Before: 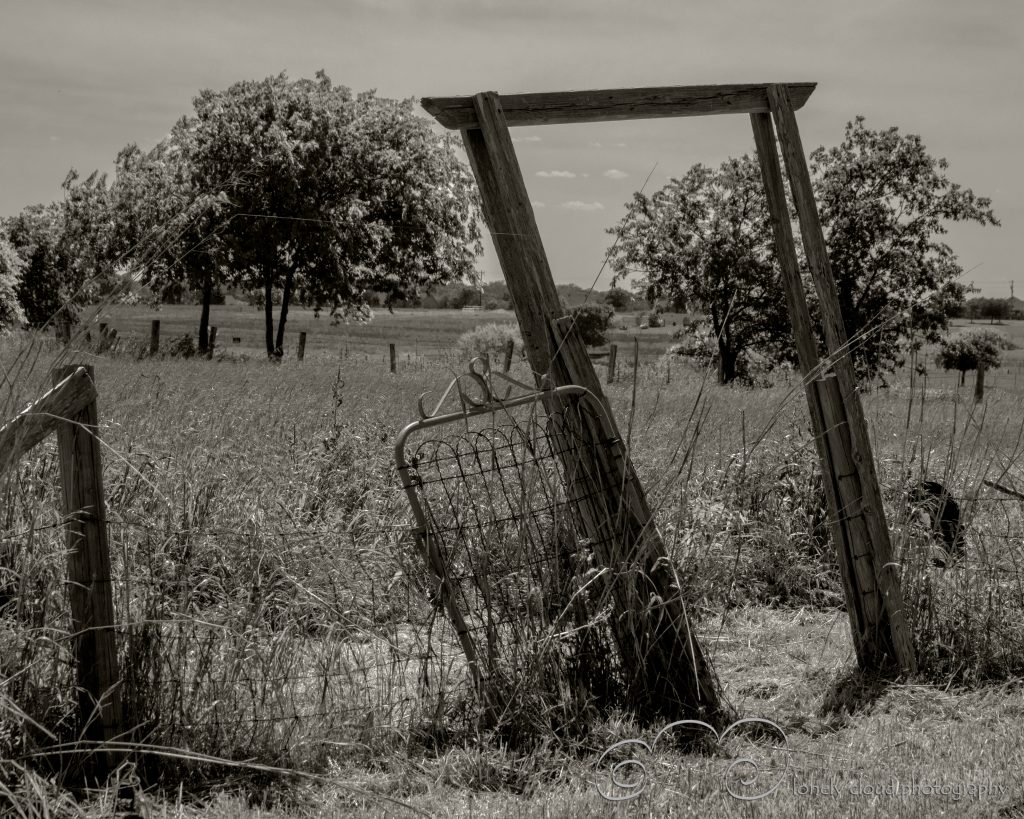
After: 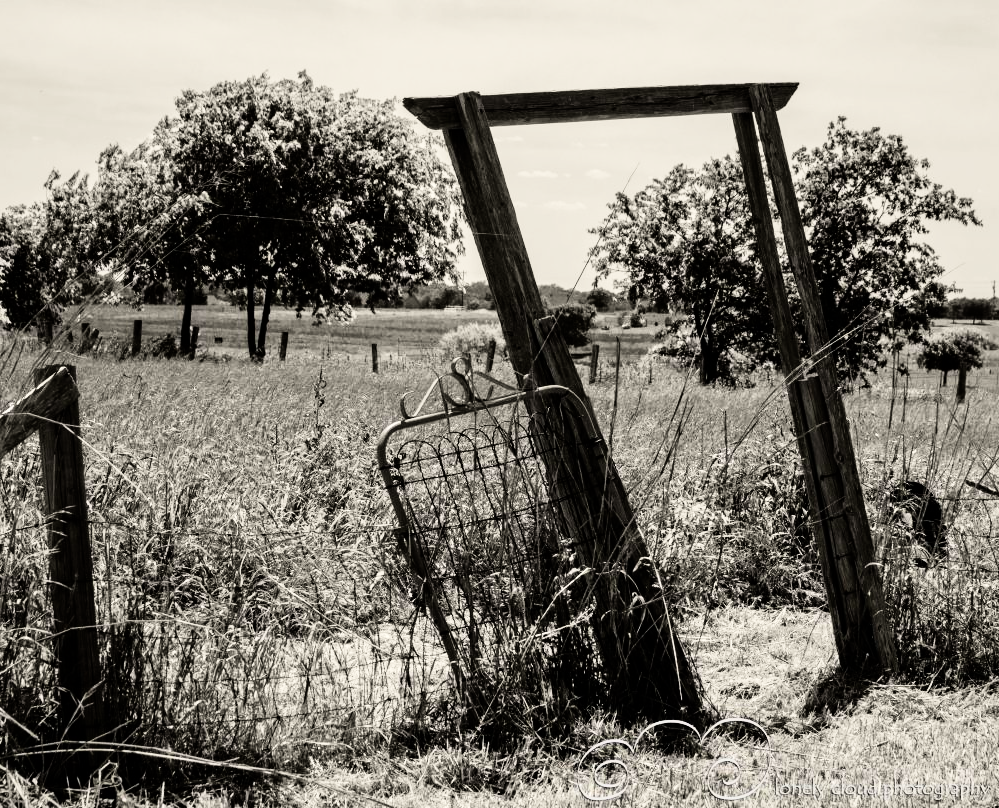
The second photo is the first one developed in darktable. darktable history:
crop and rotate: left 1.774%, right 0.633%, bottom 1.28%
rgb curve: curves: ch0 [(0, 0) (0.21, 0.15) (0.24, 0.21) (0.5, 0.75) (0.75, 0.96) (0.89, 0.99) (1, 1)]; ch1 [(0, 0.02) (0.21, 0.13) (0.25, 0.2) (0.5, 0.67) (0.75, 0.9) (0.89, 0.97) (1, 1)]; ch2 [(0, 0.02) (0.21, 0.13) (0.25, 0.2) (0.5, 0.67) (0.75, 0.9) (0.89, 0.97) (1, 1)], compensate middle gray true
